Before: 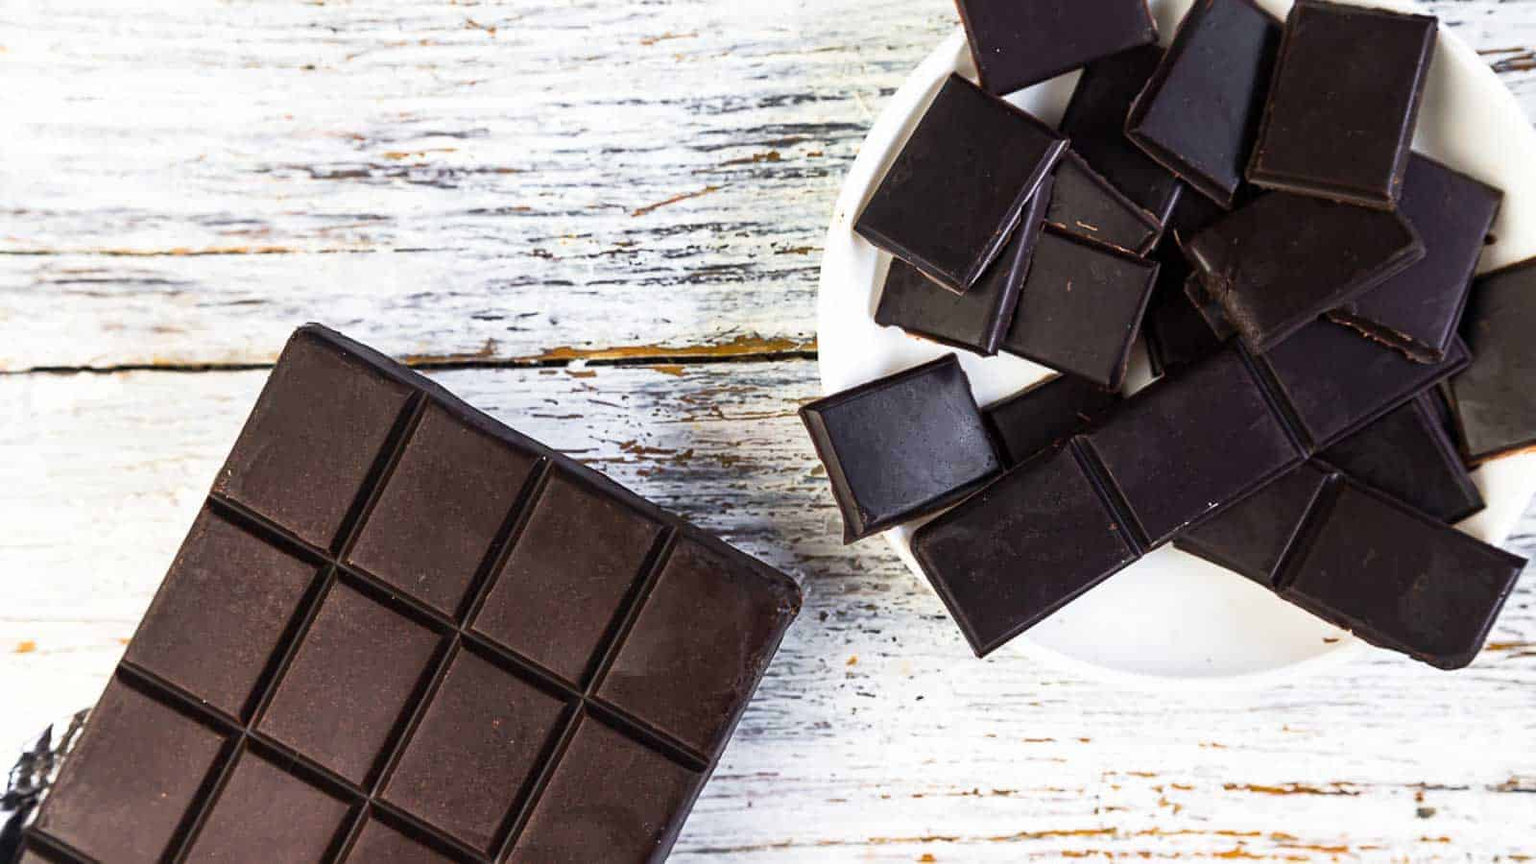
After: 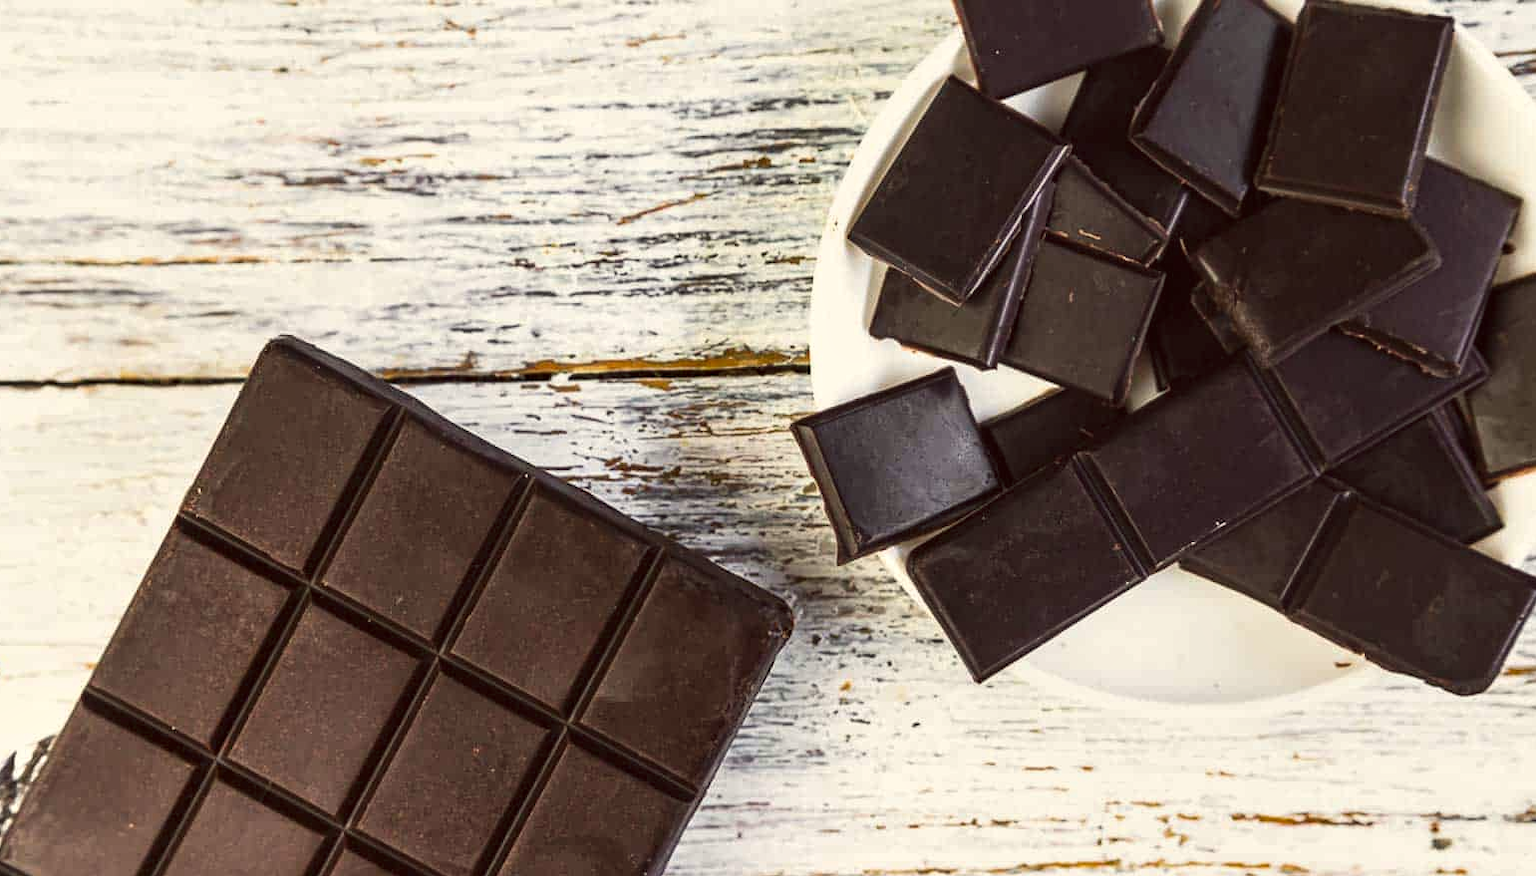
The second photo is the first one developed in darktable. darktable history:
color balance: lift [1.005, 1.002, 0.998, 0.998], gamma [1, 1.021, 1.02, 0.979], gain [0.923, 1.066, 1.056, 0.934]
local contrast: highlights 83%, shadows 81%
crop and rotate: left 2.536%, right 1.107%, bottom 2.246%
